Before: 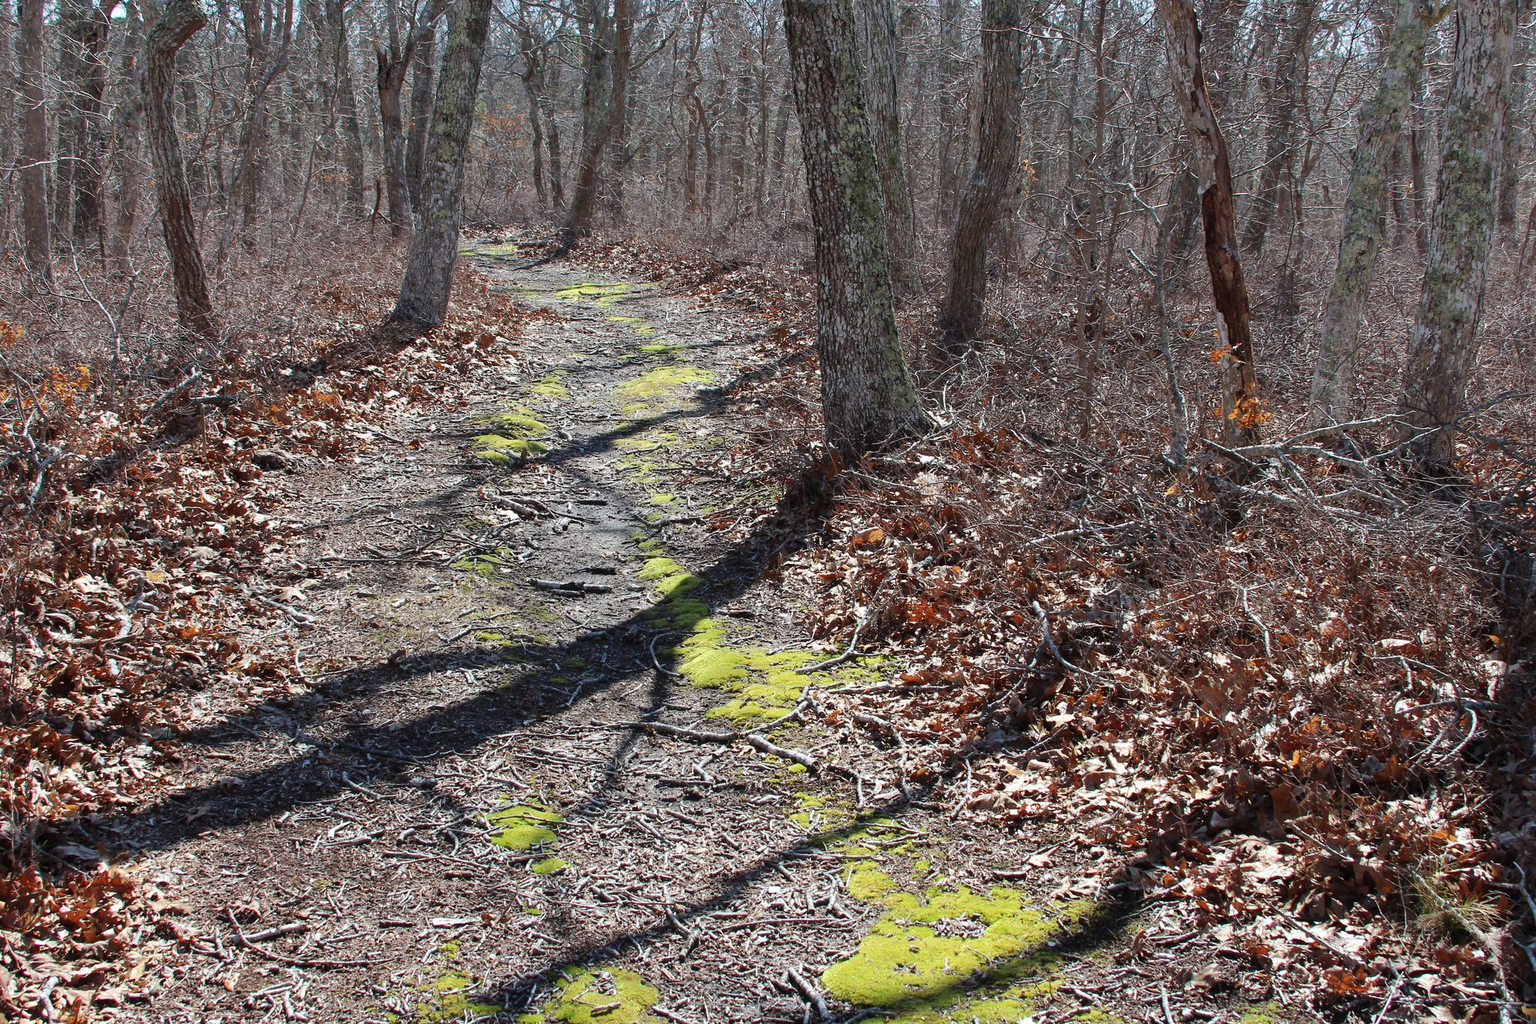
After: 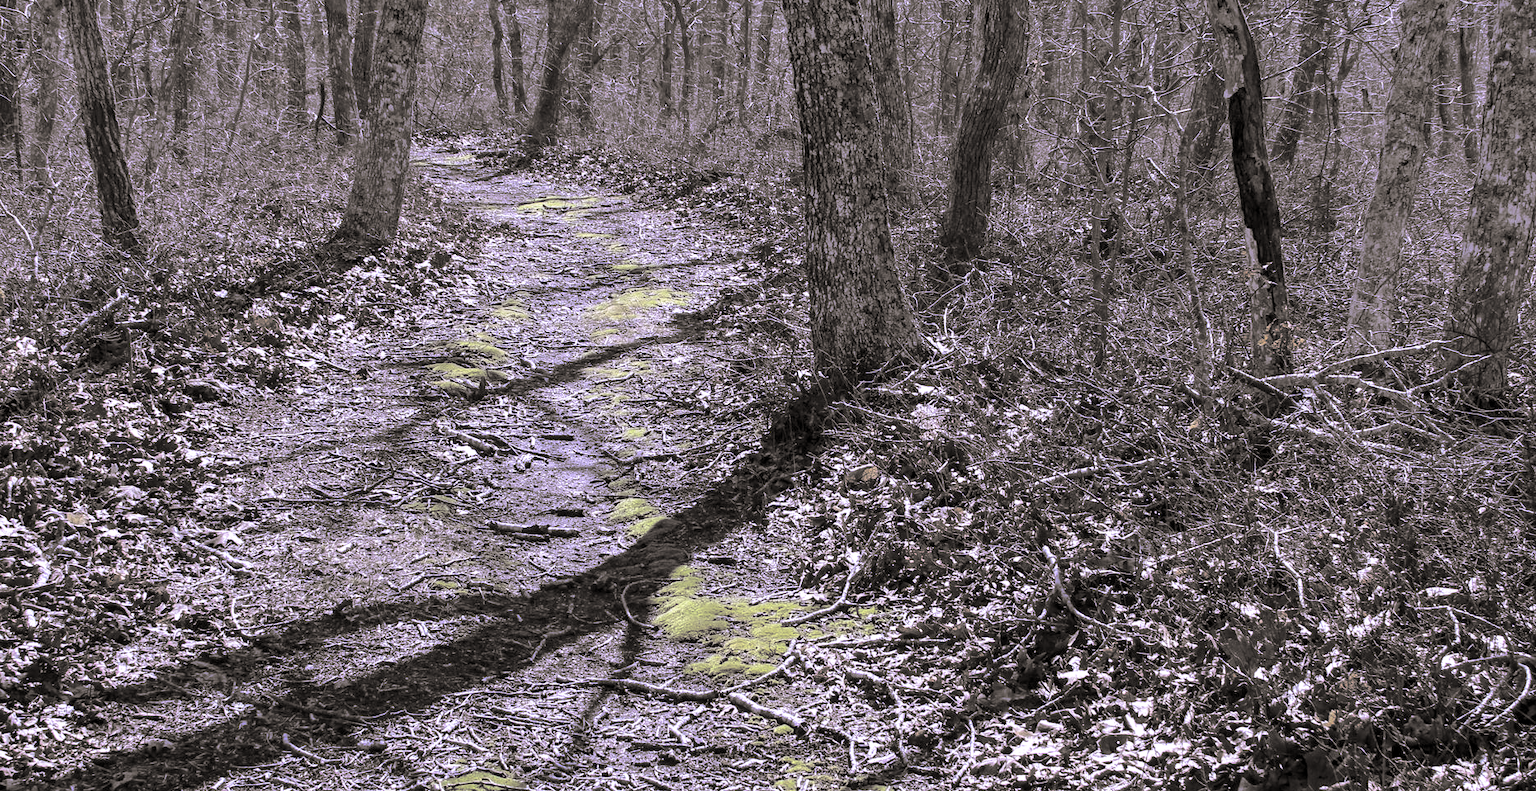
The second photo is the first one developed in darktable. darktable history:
local contrast: detail 130%
white balance: red 0.766, blue 1.537
crop: left 5.596%, top 10.314%, right 3.534%, bottom 19.395%
color correction: highlights a* 15, highlights b* 31.55
split-toning: shadows › hue 26°, shadows › saturation 0.09, highlights › hue 40°, highlights › saturation 0.18, balance -63, compress 0%
